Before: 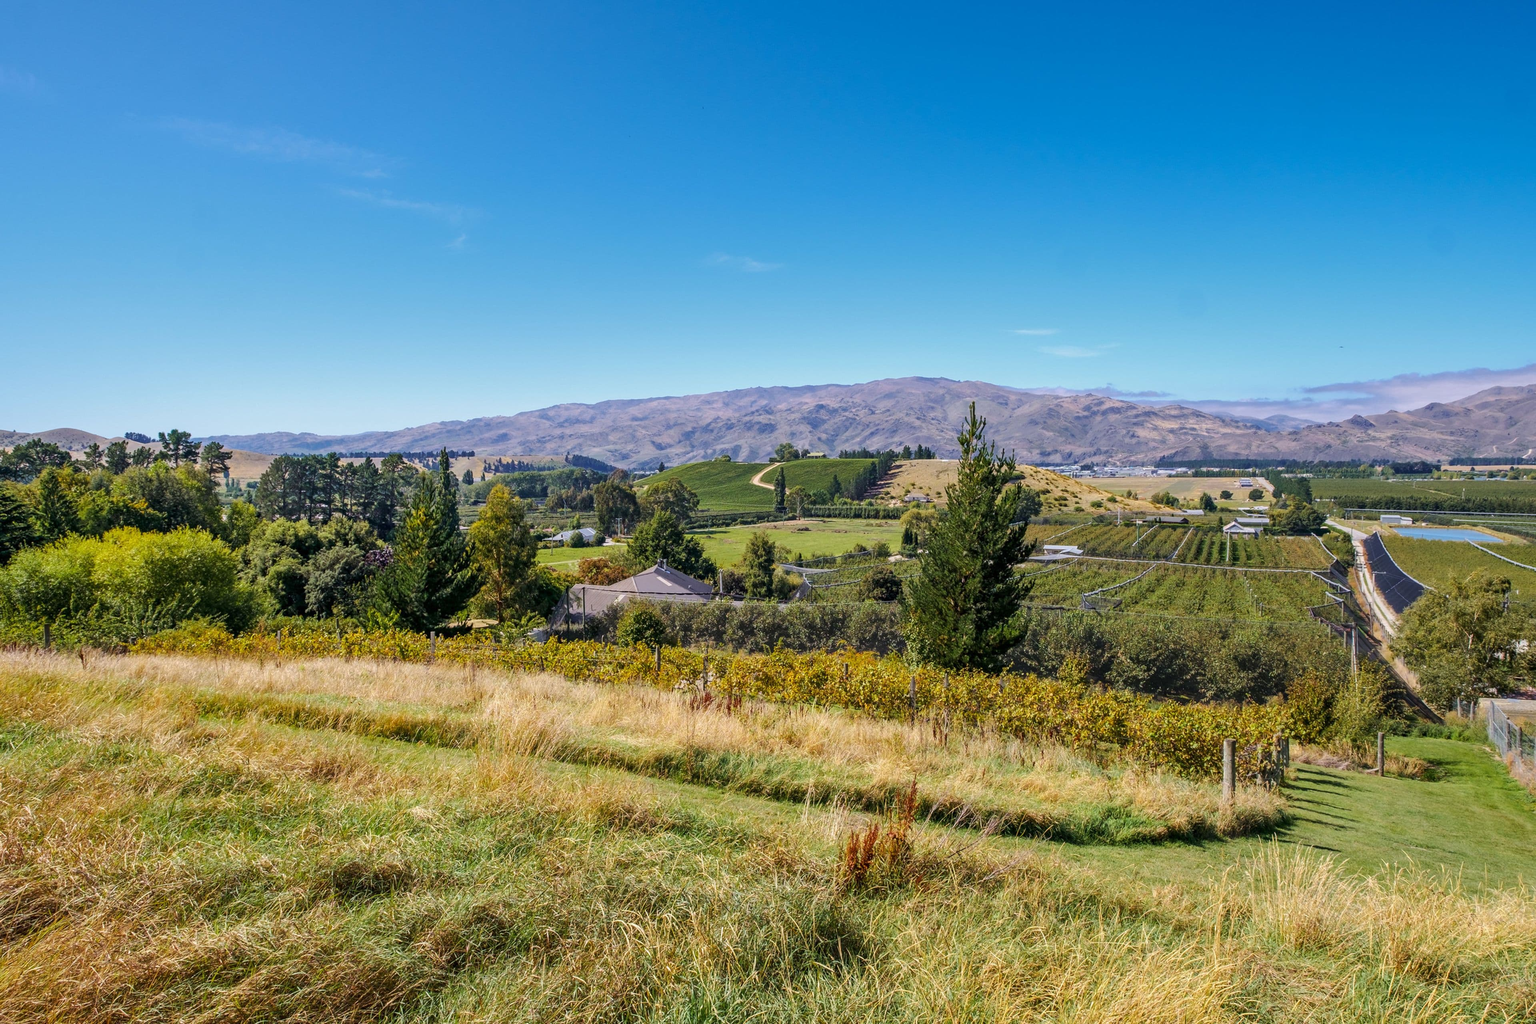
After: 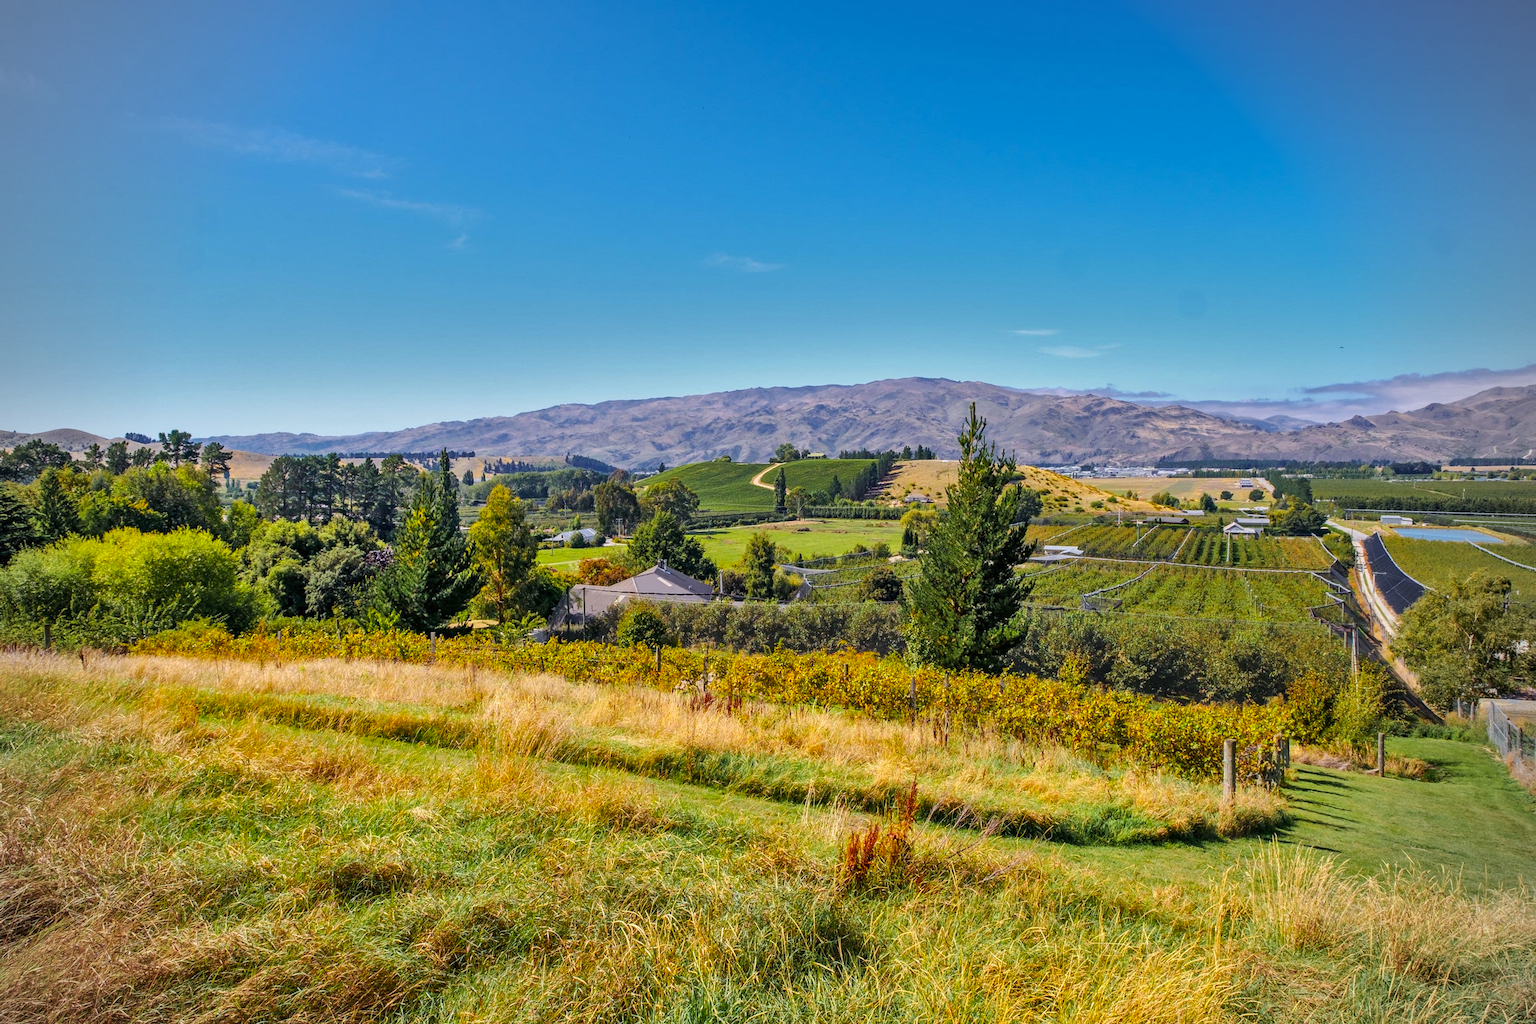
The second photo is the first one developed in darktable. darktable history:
color zones: curves: ch0 [(0.224, 0.526) (0.75, 0.5)]; ch1 [(0.055, 0.526) (0.224, 0.761) (0.377, 0.526) (0.75, 0.5)]
shadows and highlights: shadows 60, highlights -60.23, soften with gaussian
vignetting: fall-off radius 45%, brightness -0.33
